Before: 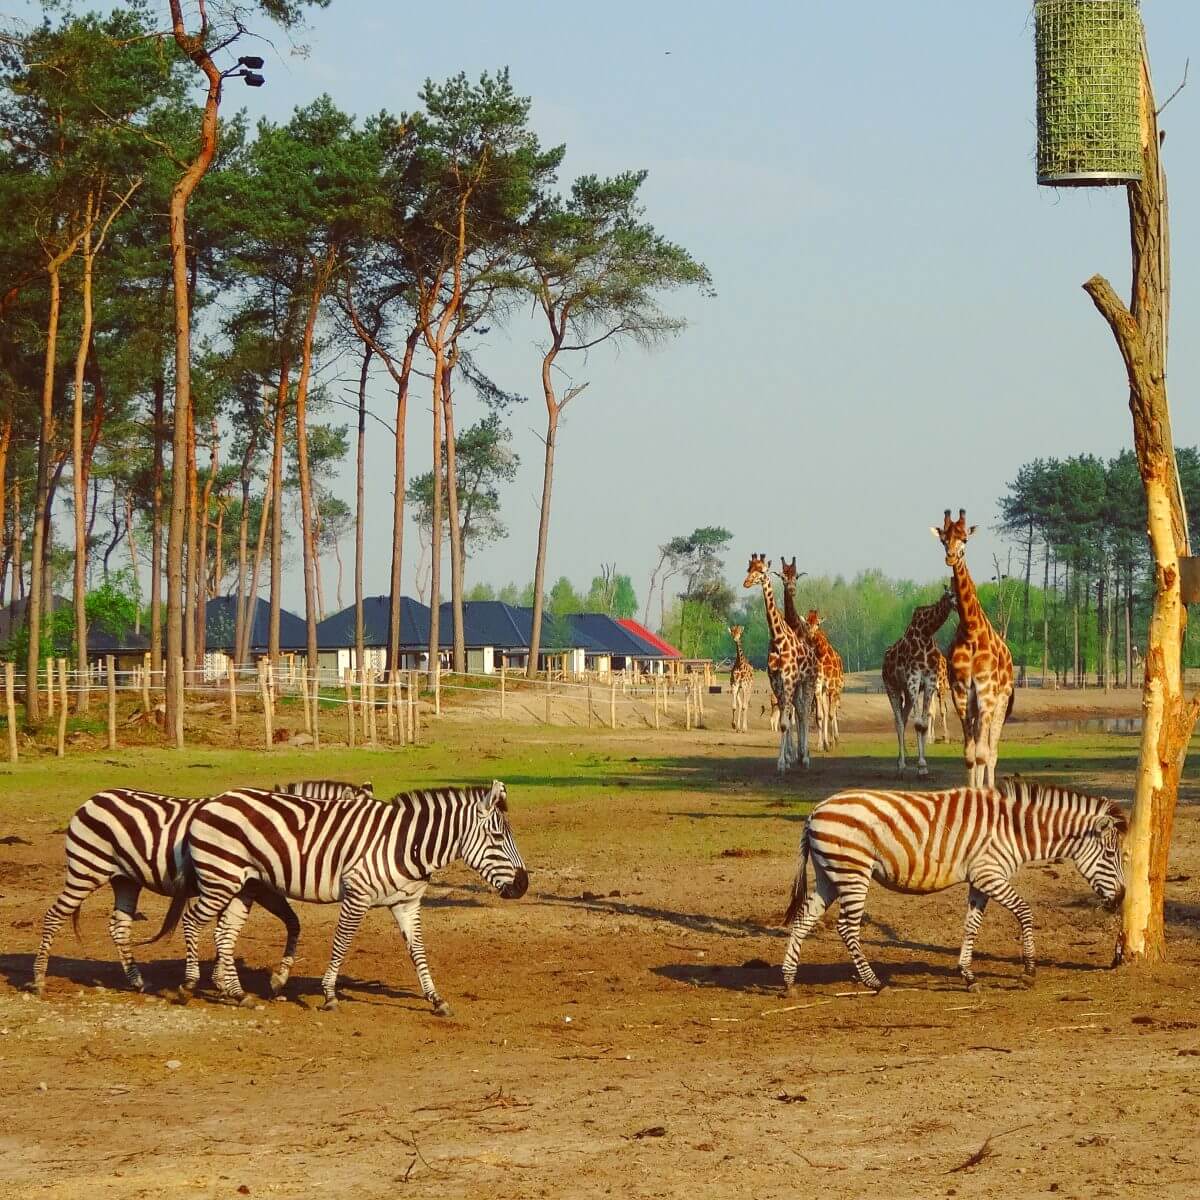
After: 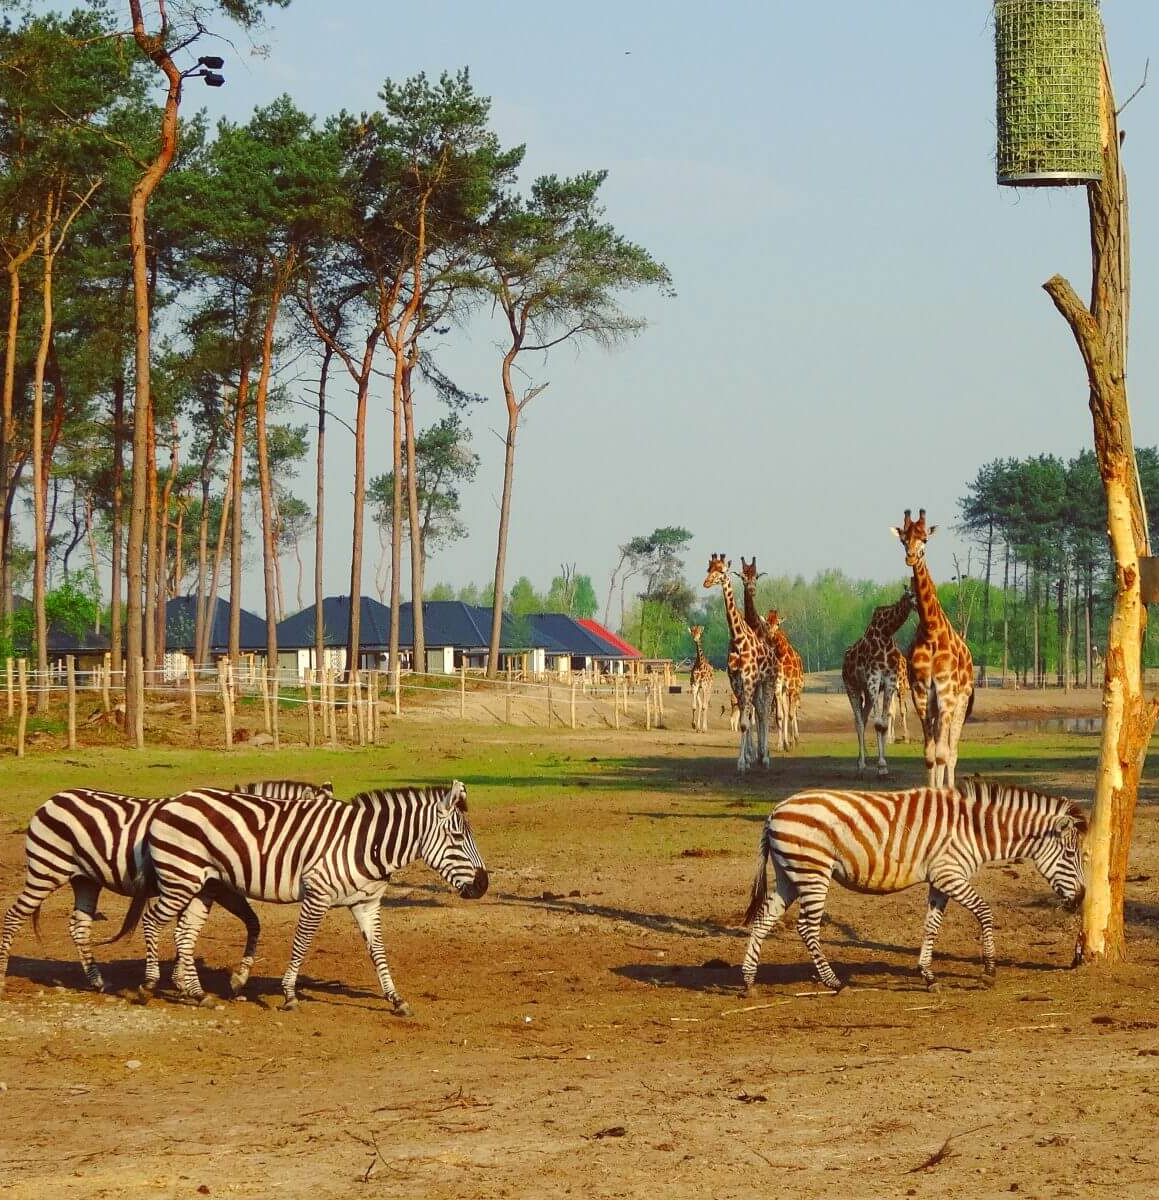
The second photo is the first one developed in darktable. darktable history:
crop and rotate: left 3.381%
